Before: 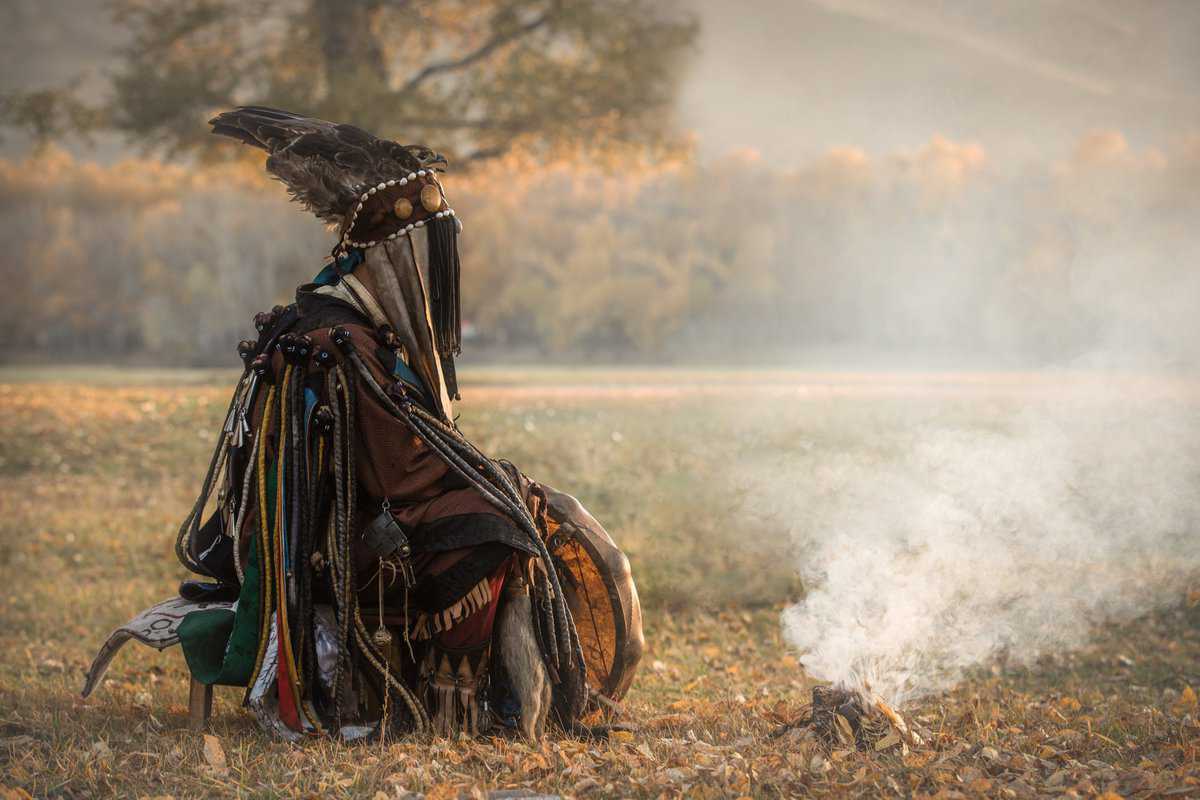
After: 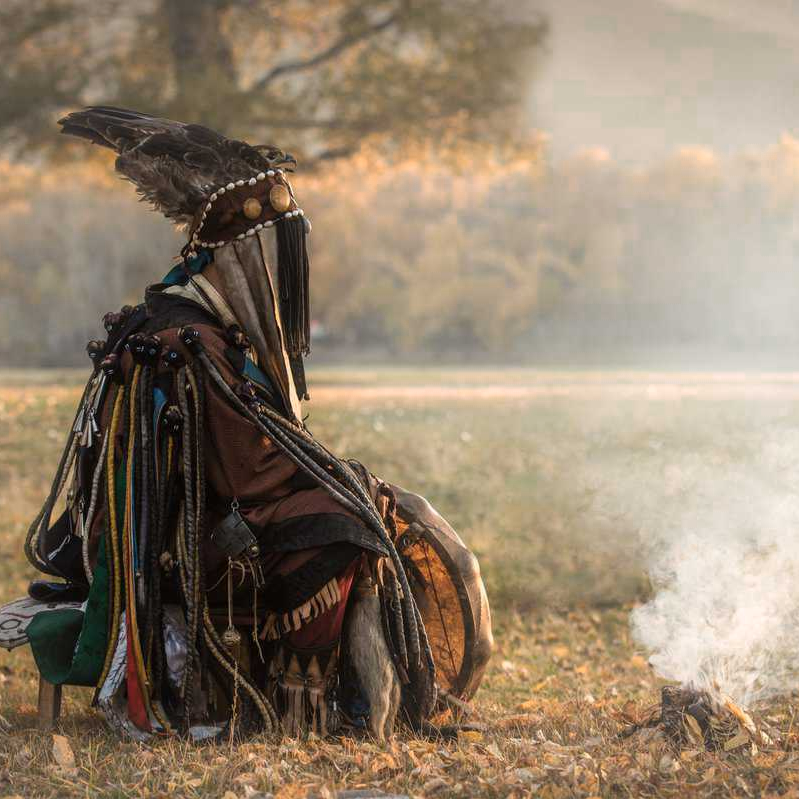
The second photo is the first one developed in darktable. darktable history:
color zones: curves: ch0 [(0, 0.465) (0.092, 0.596) (0.289, 0.464) (0.429, 0.453) (0.571, 0.464) (0.714, 0.455) (0.857, 0.462) (1, 0.465)]
crop and rotate: left 12.648%, right 20.685%
bloom: size 3%, threshold 100%, strength 0%
